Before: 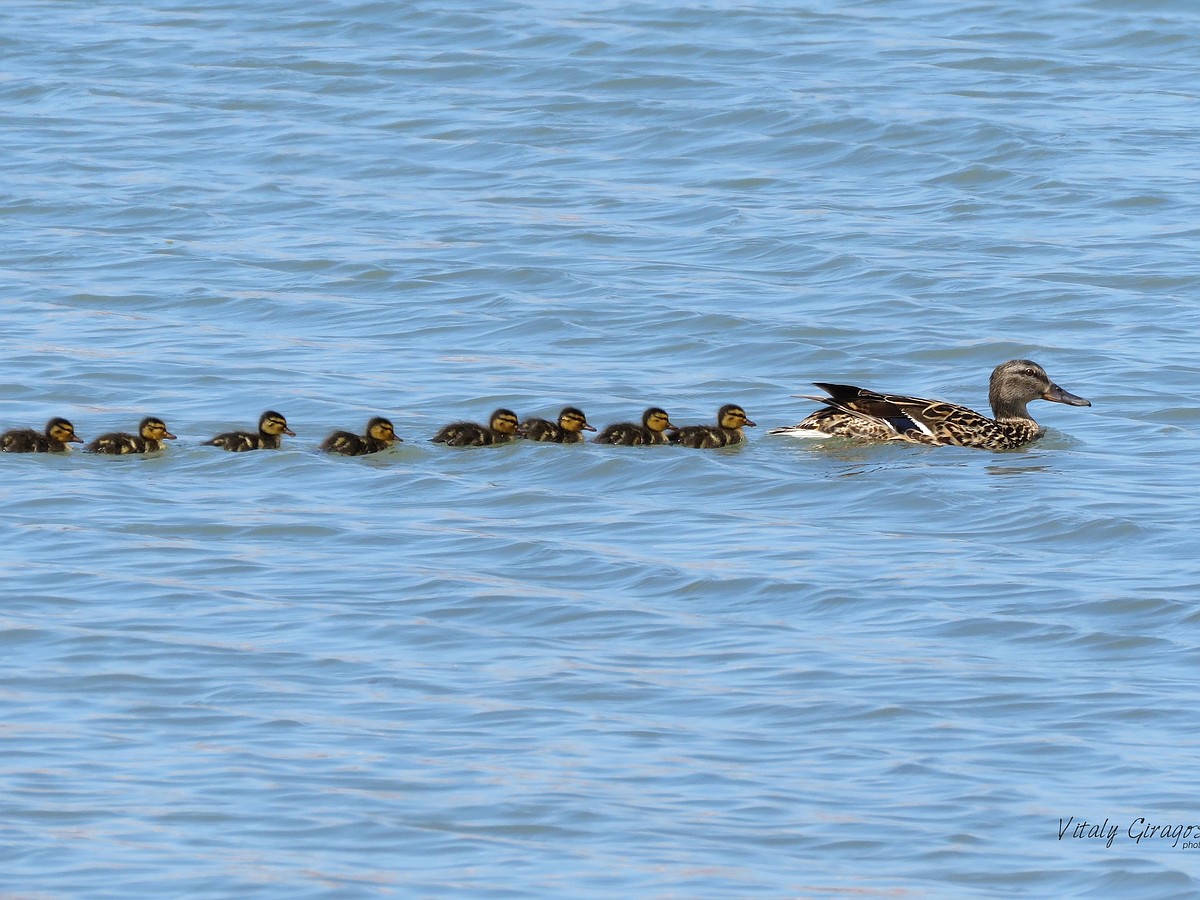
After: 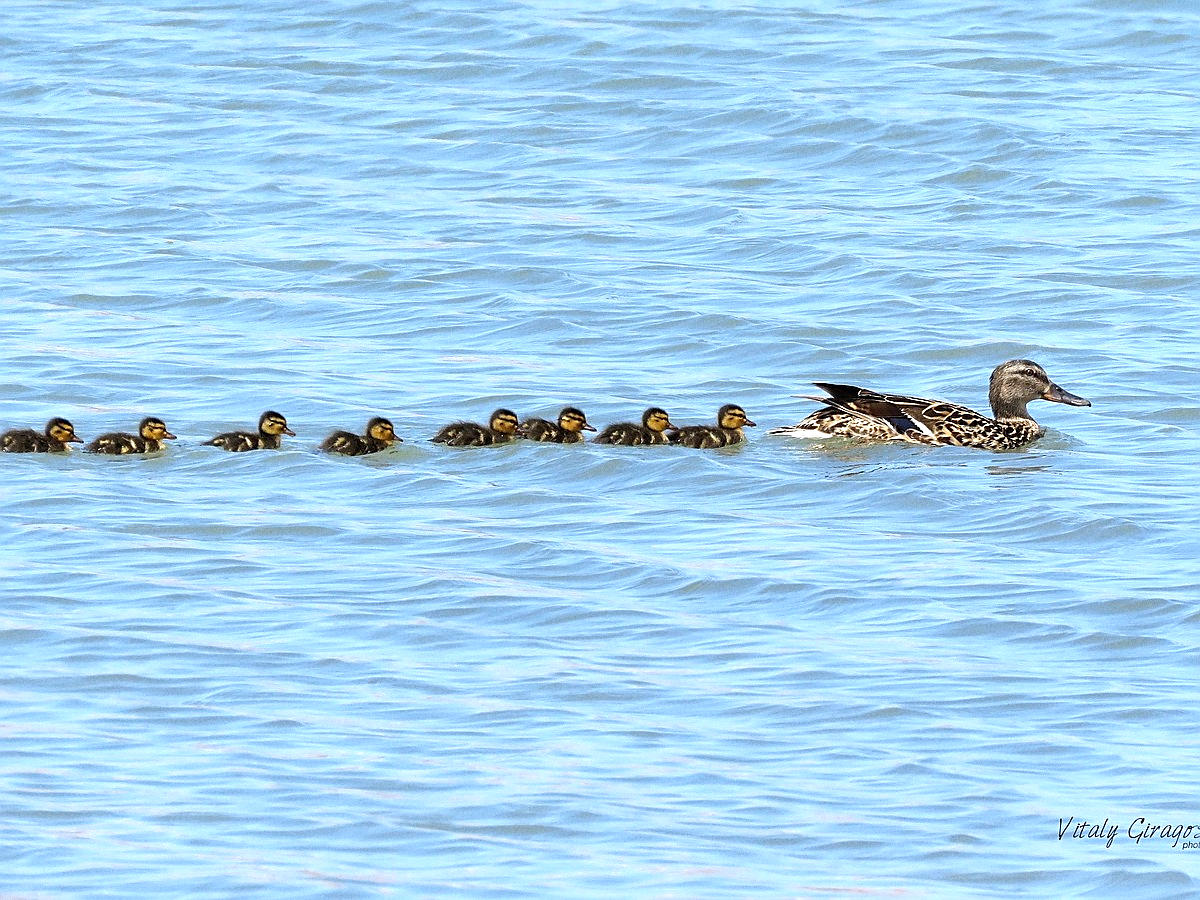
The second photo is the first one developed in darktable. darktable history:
sharpen: on, module defaults
exposure: black level correction 0.001, exposure 0.675 EV, compensate highlight preservation false
grain: on, module defaults
